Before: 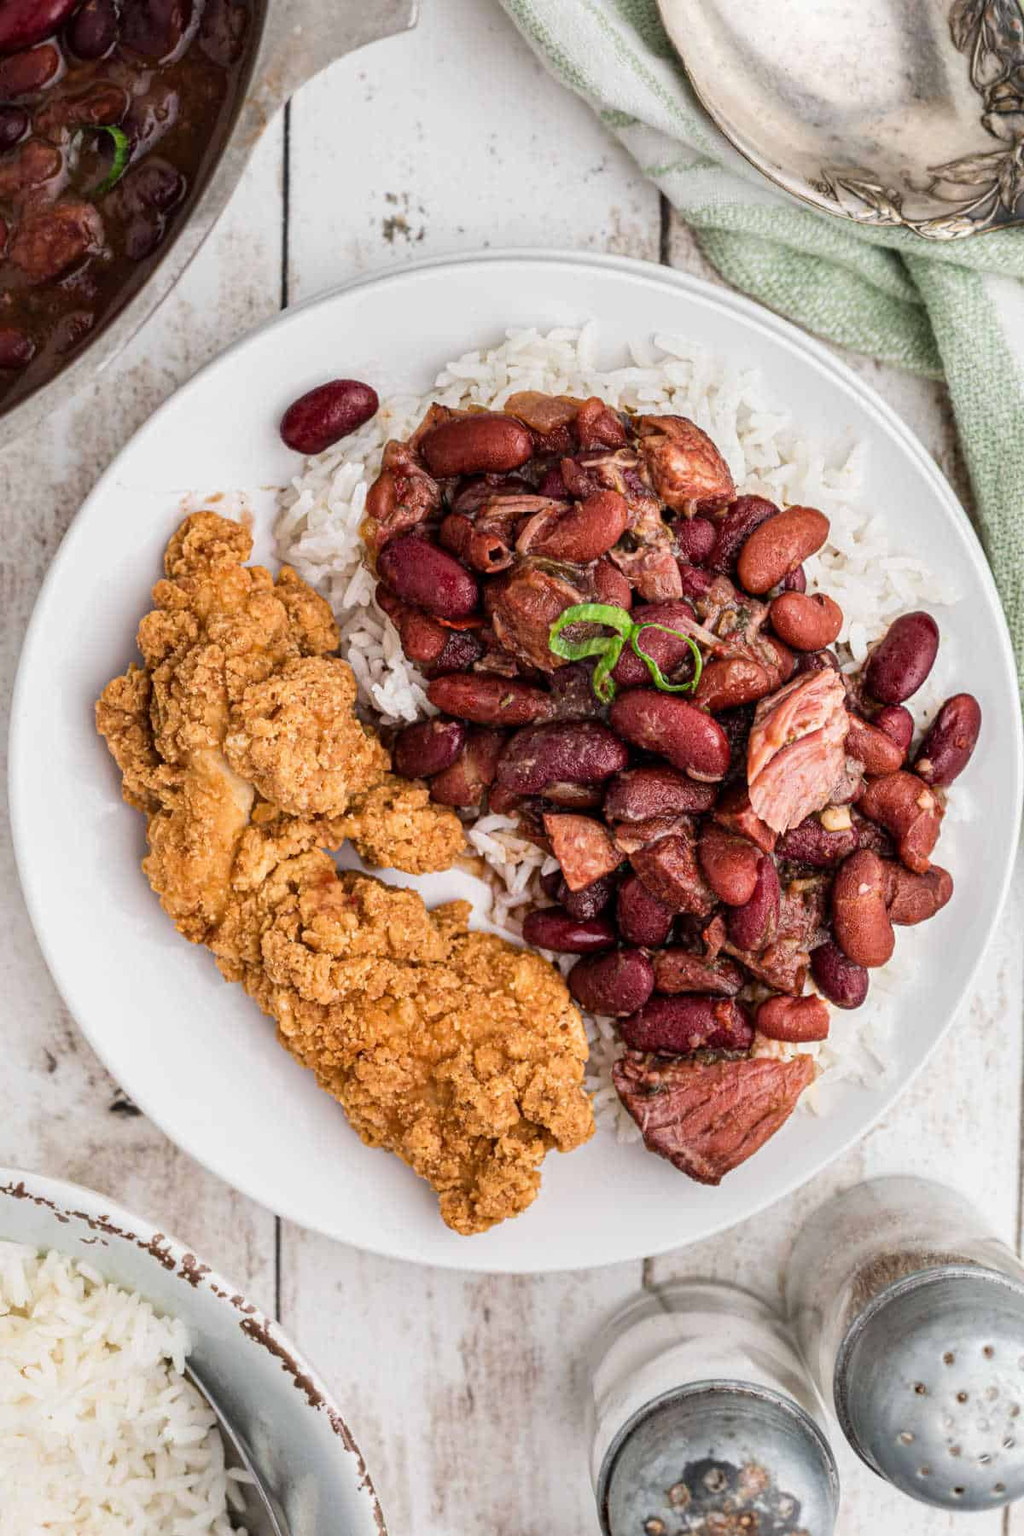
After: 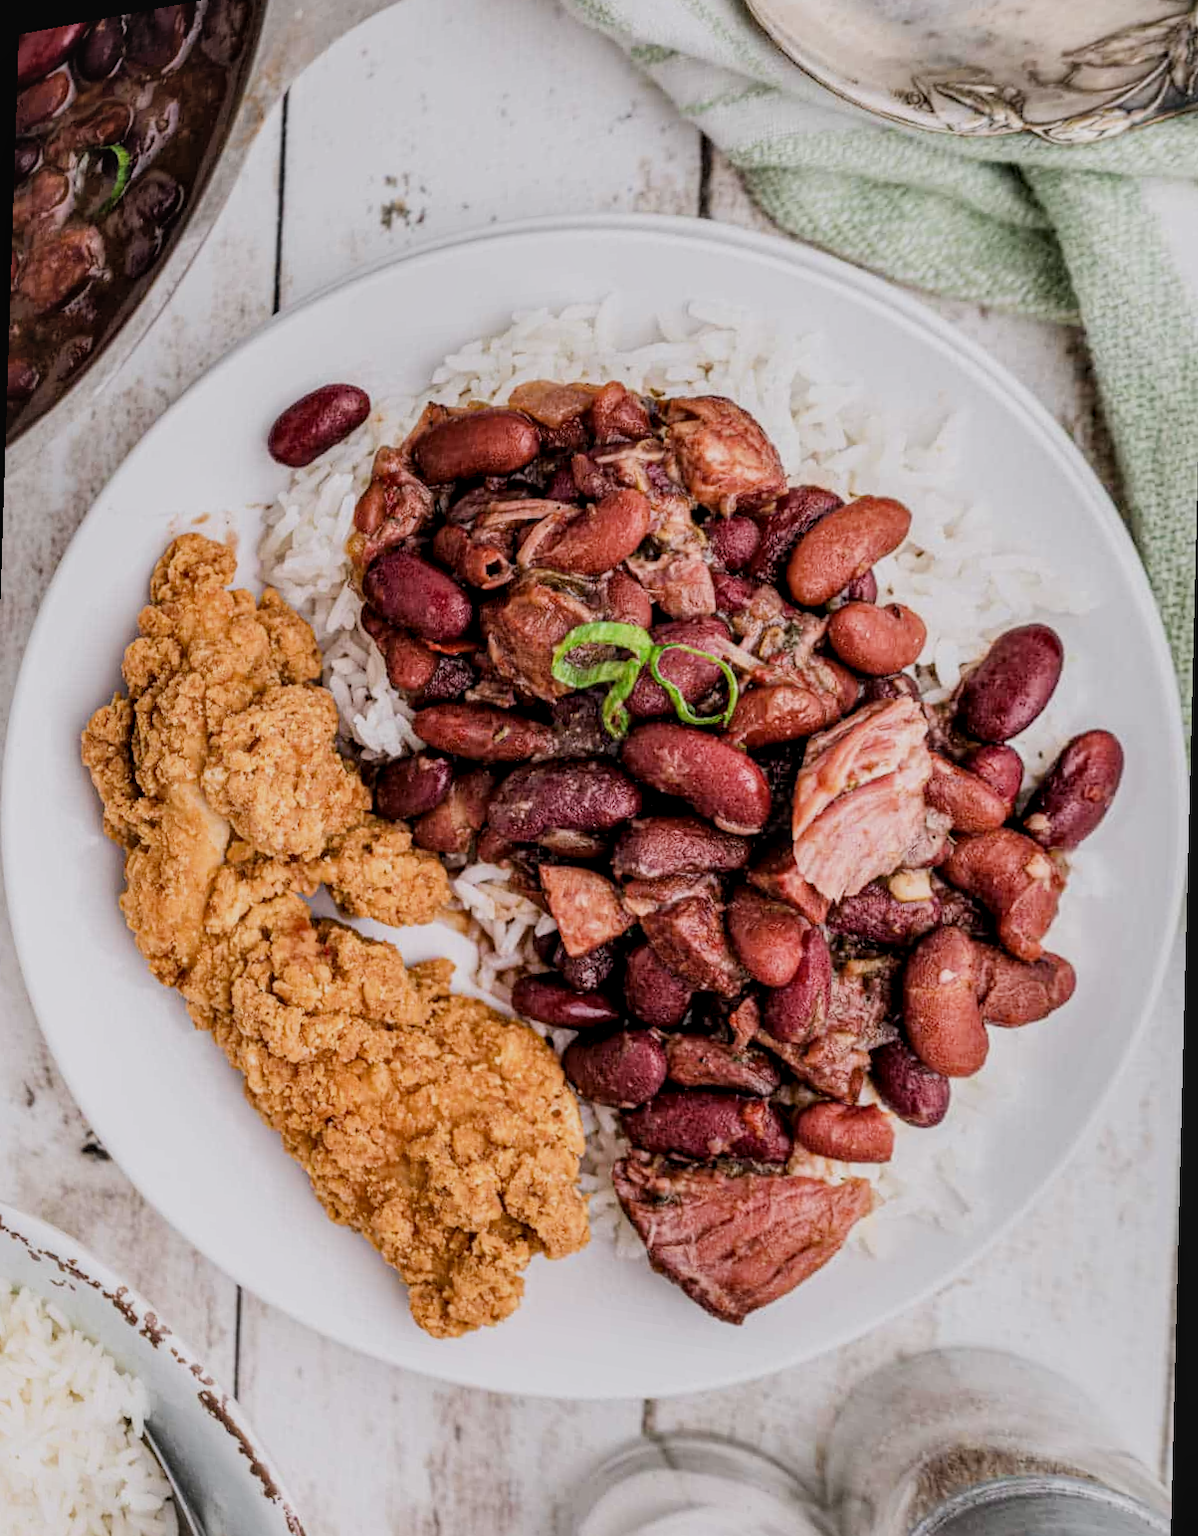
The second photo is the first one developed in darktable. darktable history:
rotate and perspective: rotation 1.69°, lens shift (vertical) -0.023, lens shift (horizontal) -0.291, crop left 0.025, crop right 0.988, crop top 0.092, crop bottom 0.842
filmic rgb: black relative exposure -7.65 EV, white relative exposure 4.56 EV, hardness 3.61
local contrast: on, module defaults
color contrast: green-magenta contrast 0.96
white balance: red 1.009, blue 1.027
exposure: exposure 0.2 EV, compensate highlight preservation false
